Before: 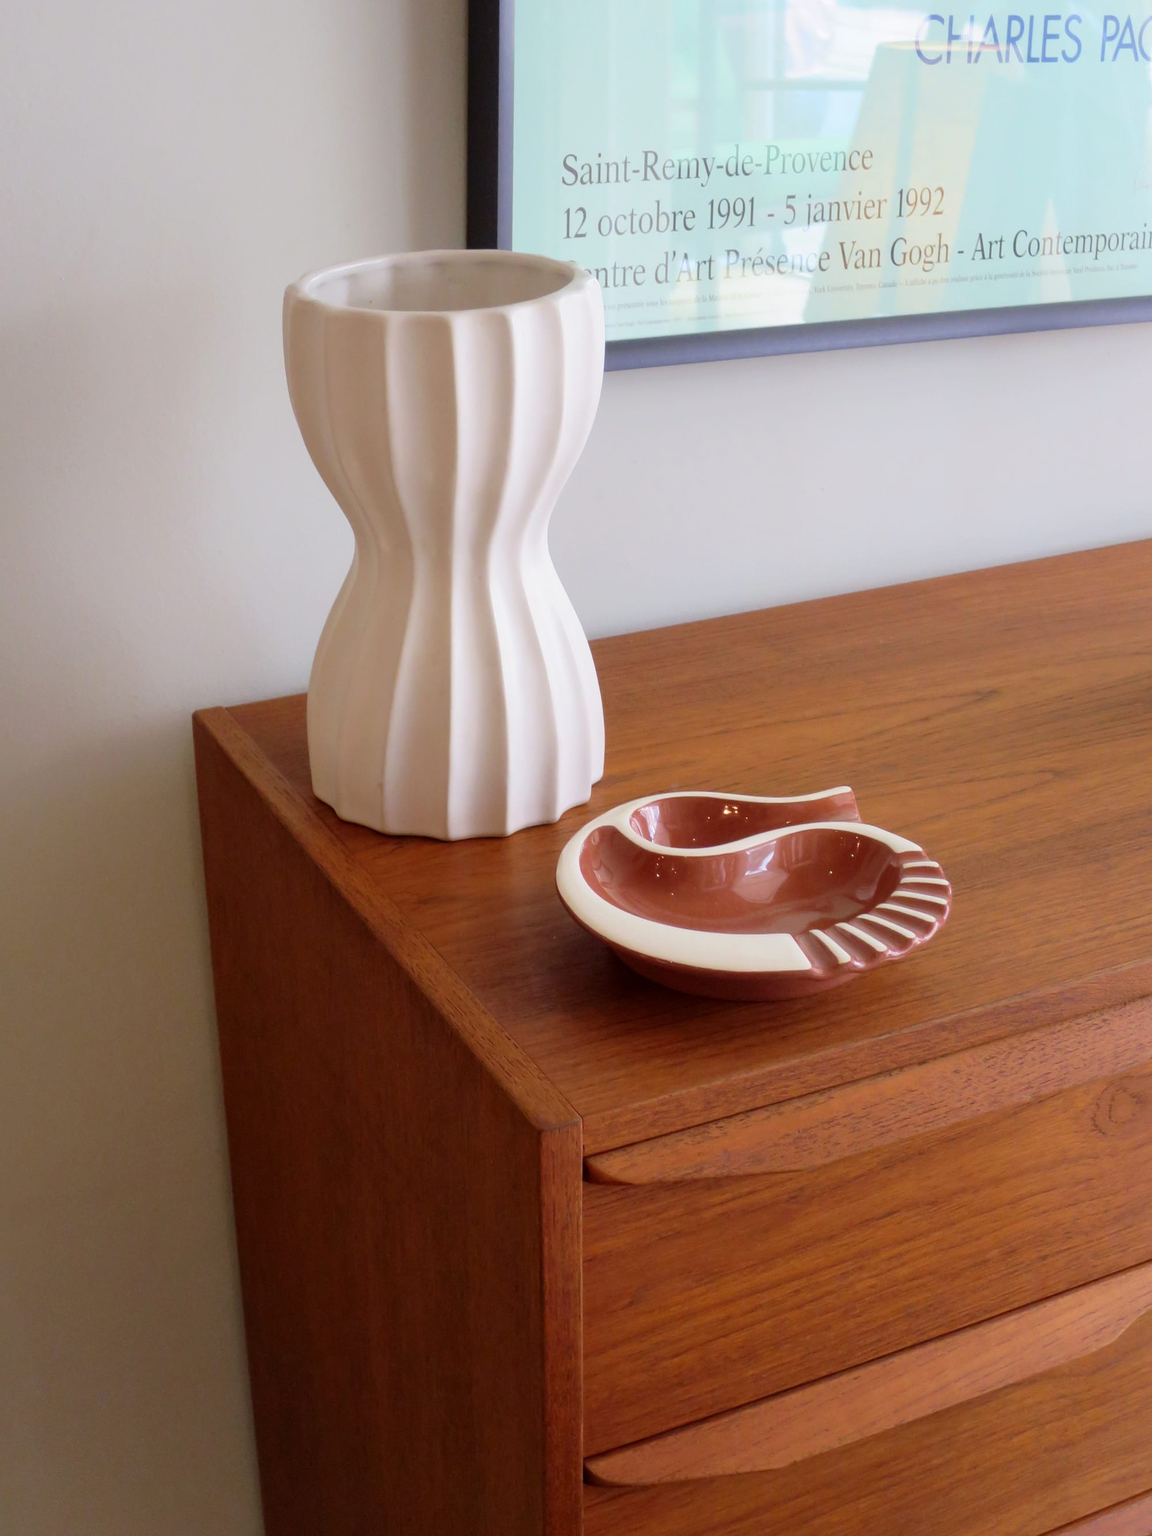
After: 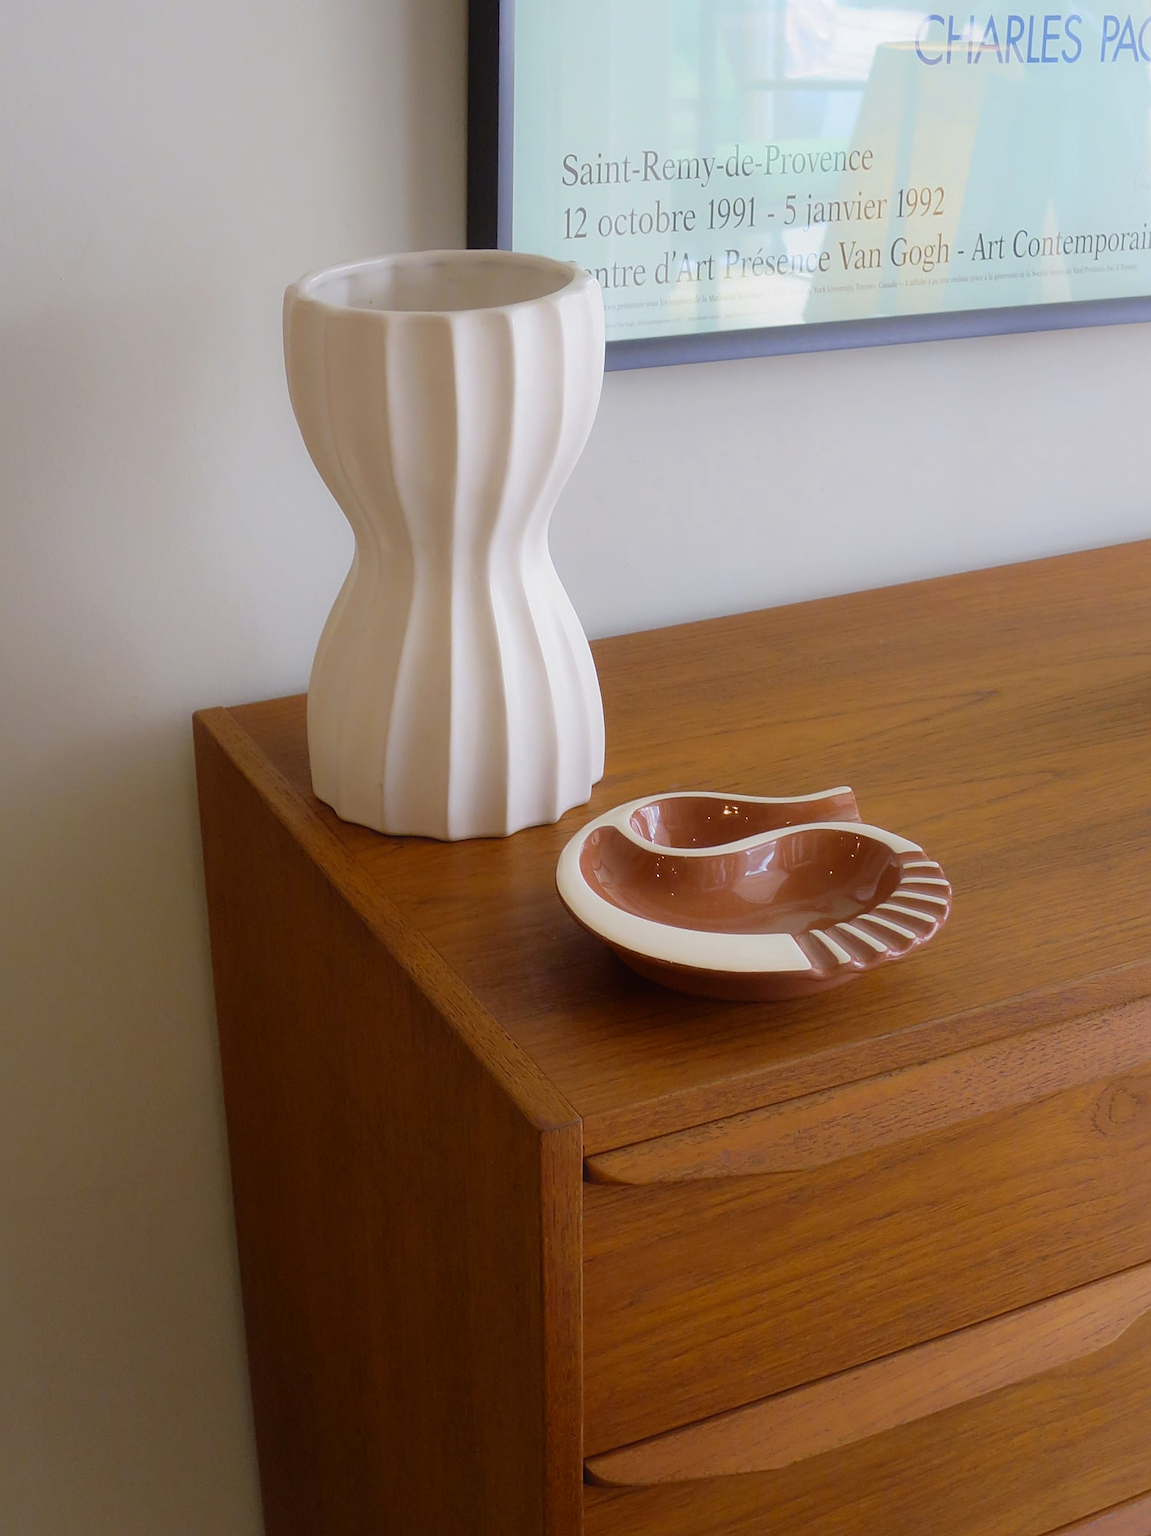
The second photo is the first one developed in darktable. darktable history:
contrast equalizer: y [[0.5, 0.486, 0.447, 0.446, 0.489, 0.5], [0.5 ×6], [0.5 ×6], [0 ×6], [0 ×6]]
sharpen: on, module defaults
color contrast: green-magenta contrast 0.8, blue-yellow contrast 1.1, unbound 0
base curve: curves: ch0 [(0, 0) (0.74, 0.67) (1, 1)]
